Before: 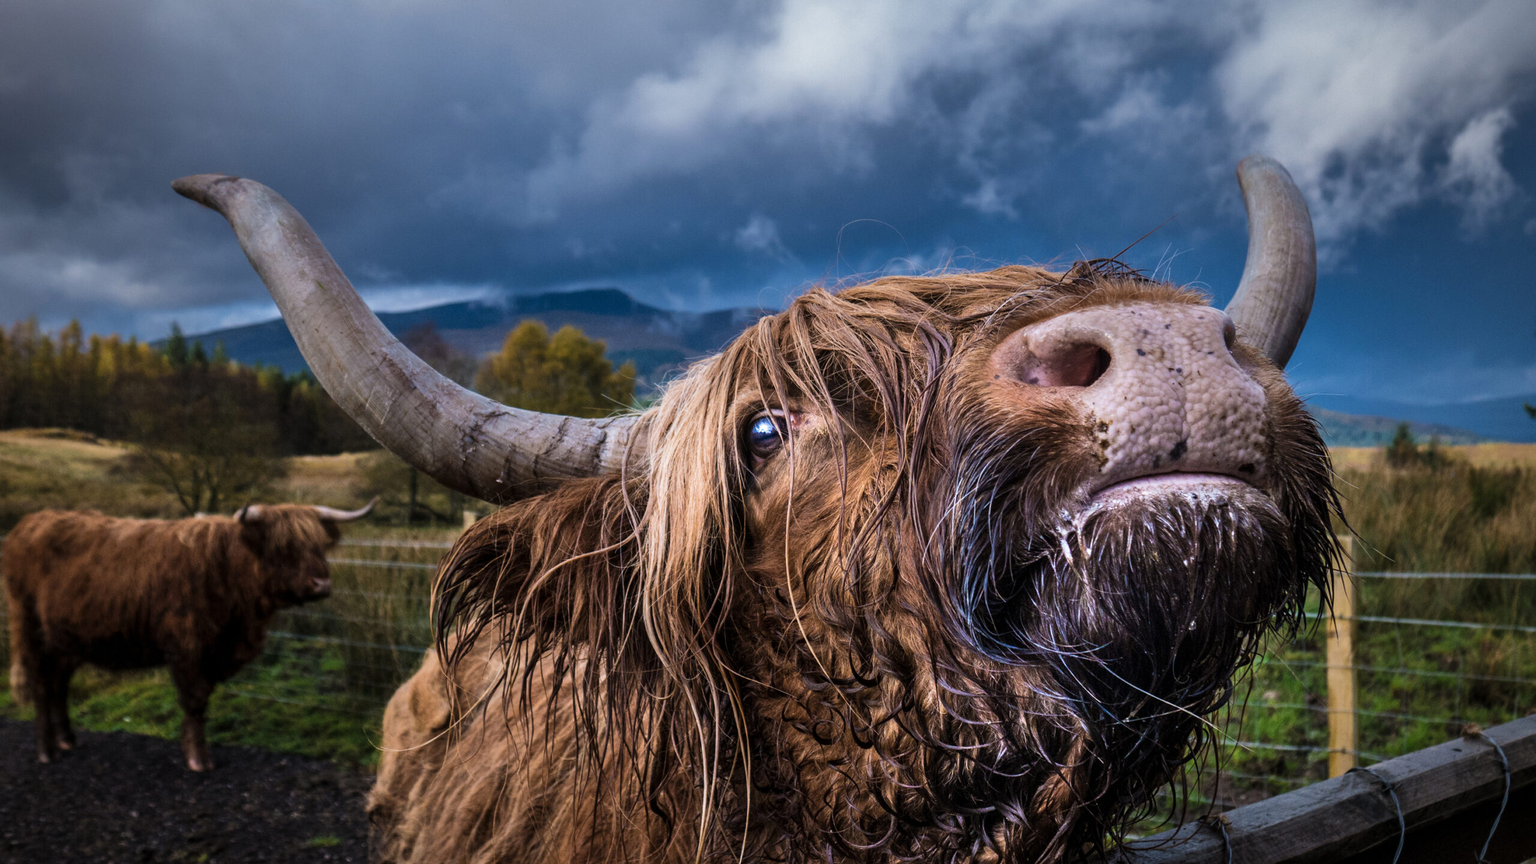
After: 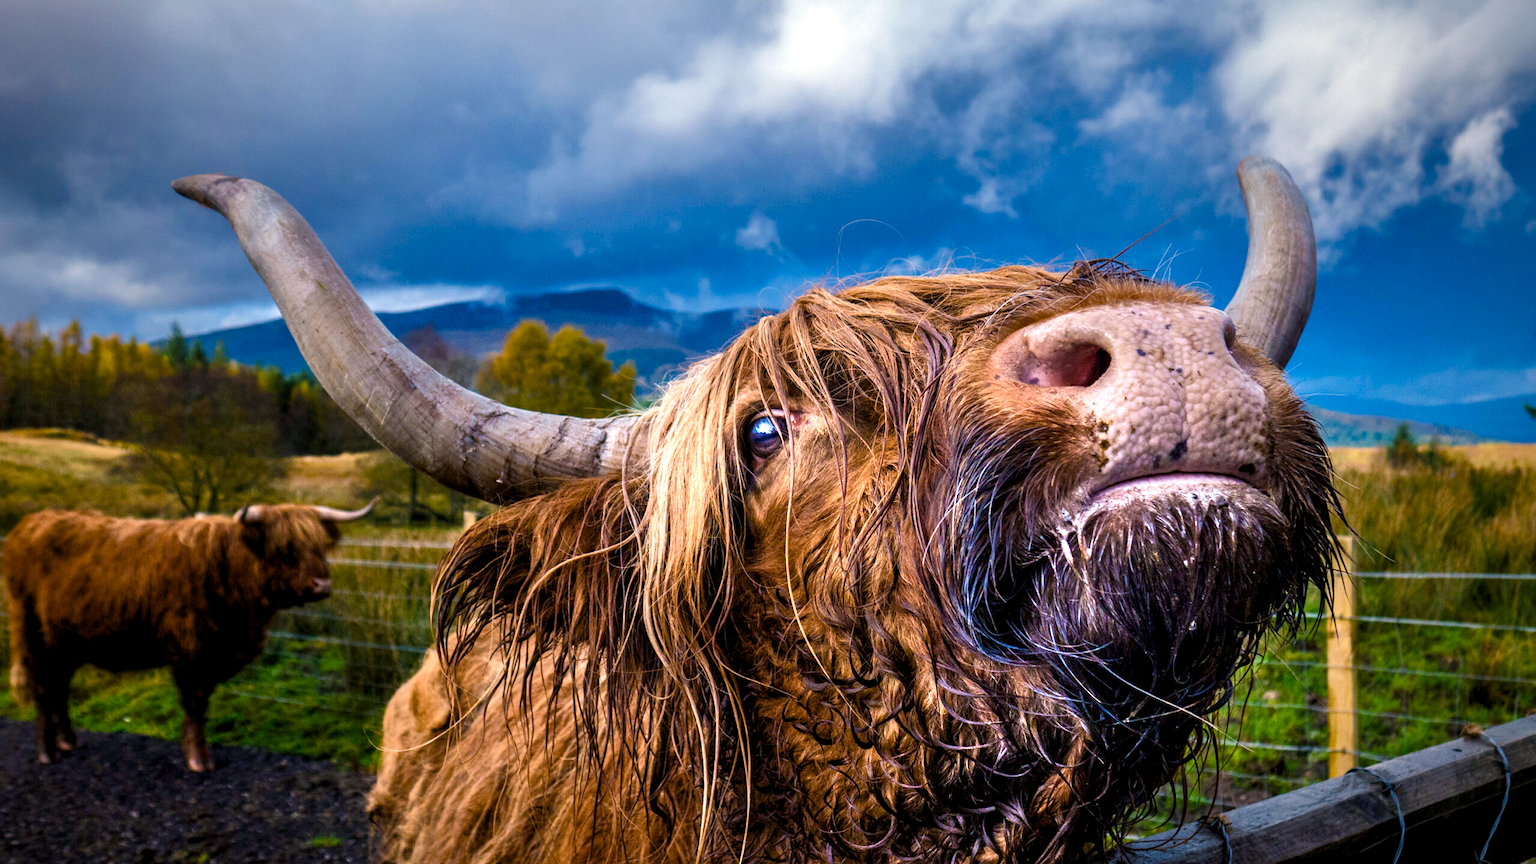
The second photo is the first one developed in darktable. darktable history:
exposure: exposure 0.661 EV, compensate highlight preservation false
color balance rgb: shadows lift › chroma 3%, shadows lift › hue 240.84°, highlights gain › chroma 3%, highlights gain › hue 73.2°, global offset › luminance -0.5%, perceptual saturation grading › global saturation 20%, perceptual saturation grading › highlights -25%, perceptual saturation grading › shadows 50%, global vibrance 25.26%
